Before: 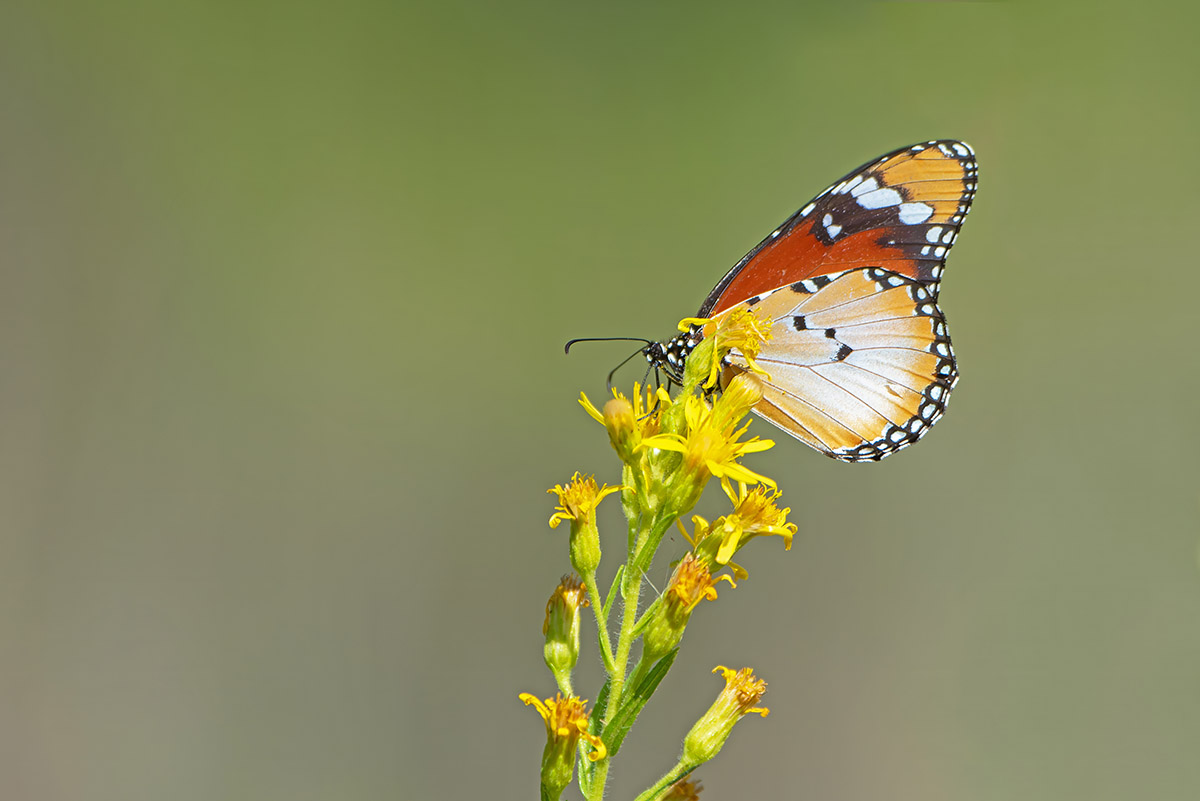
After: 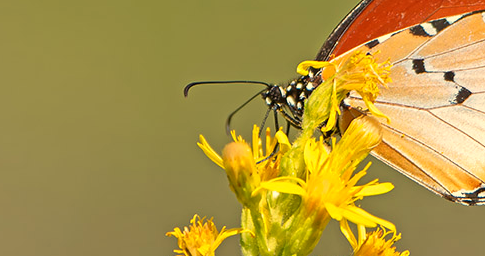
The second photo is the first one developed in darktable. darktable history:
crop: left 31.751%, top 32.172%, right 27.8%, bottom 35.83%
white balance: red 1.138, green 0.996, blue 0.812
shadows and highlights: shadows -88.03, highlights -35.45, shadows color adjustment 99.15%, highlights color adjustment 0%, soften with gaussian
